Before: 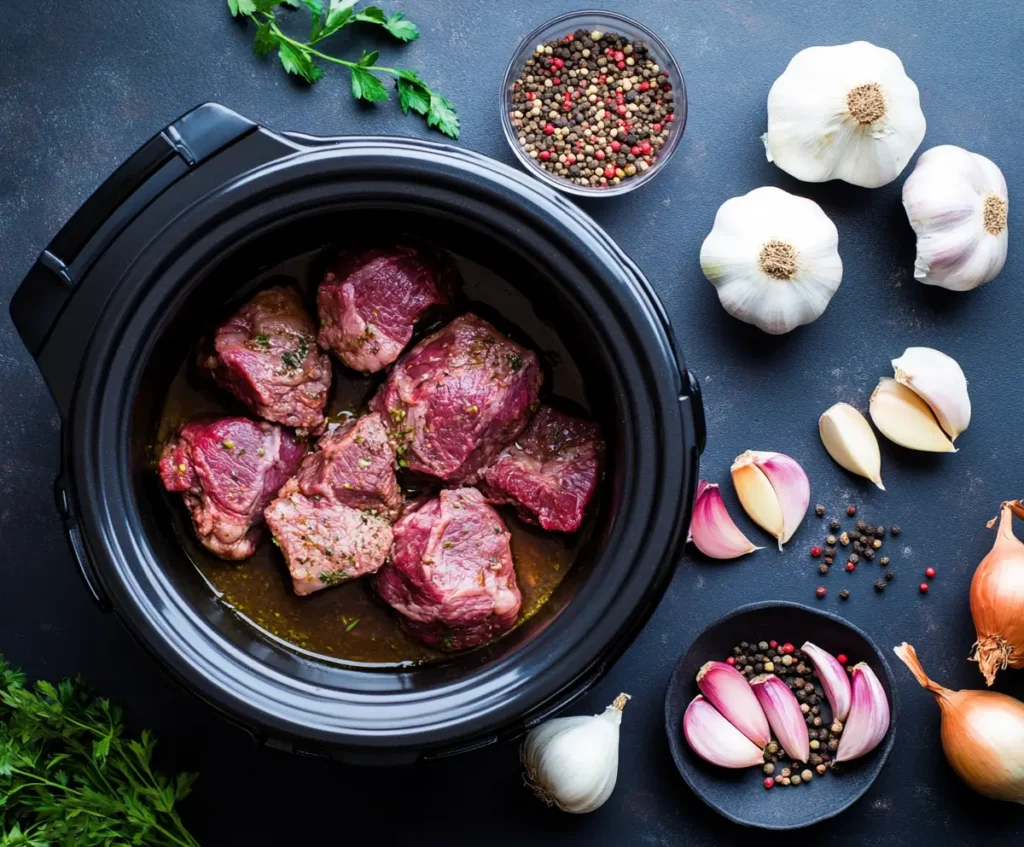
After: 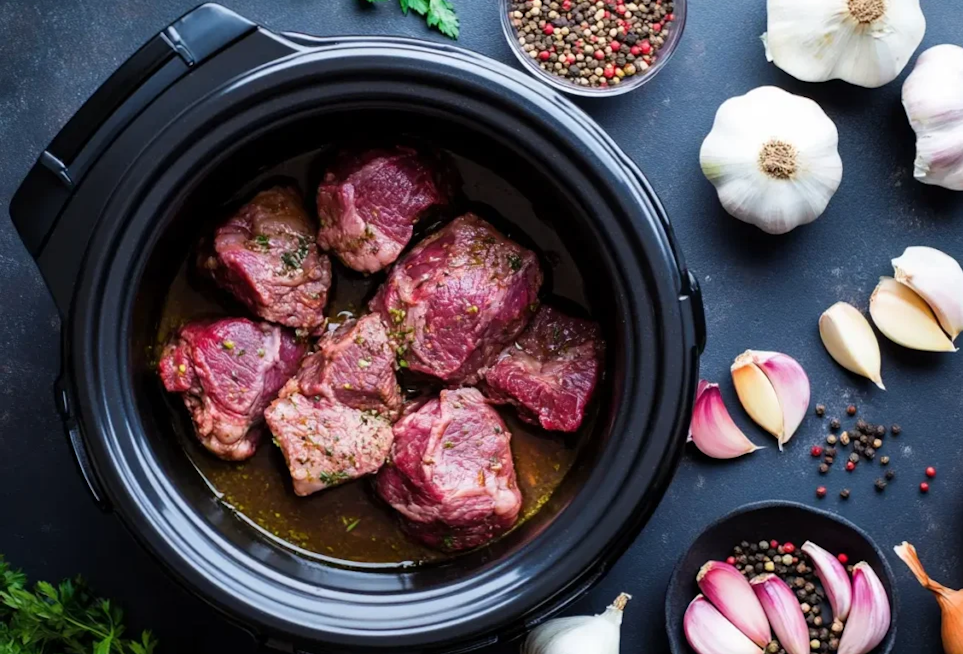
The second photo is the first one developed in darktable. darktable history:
crop and rotate: angle 0.092°, top 11.755%, right 5.695%, bottom 10.789%
